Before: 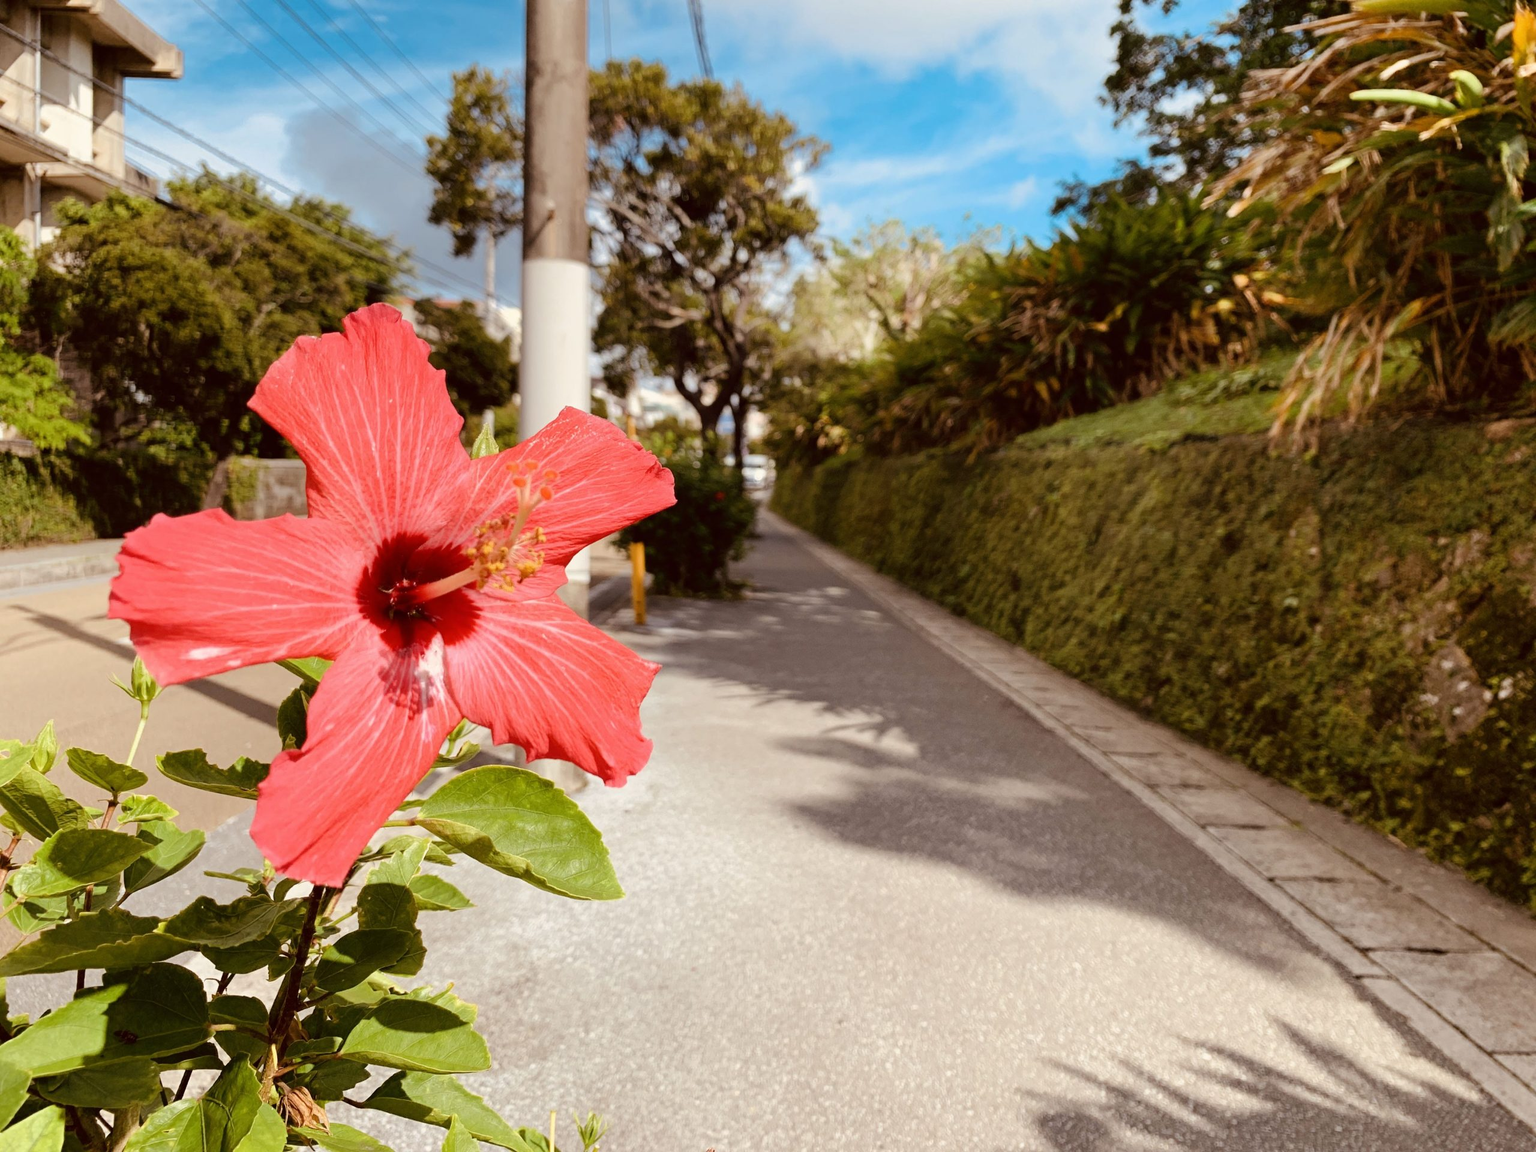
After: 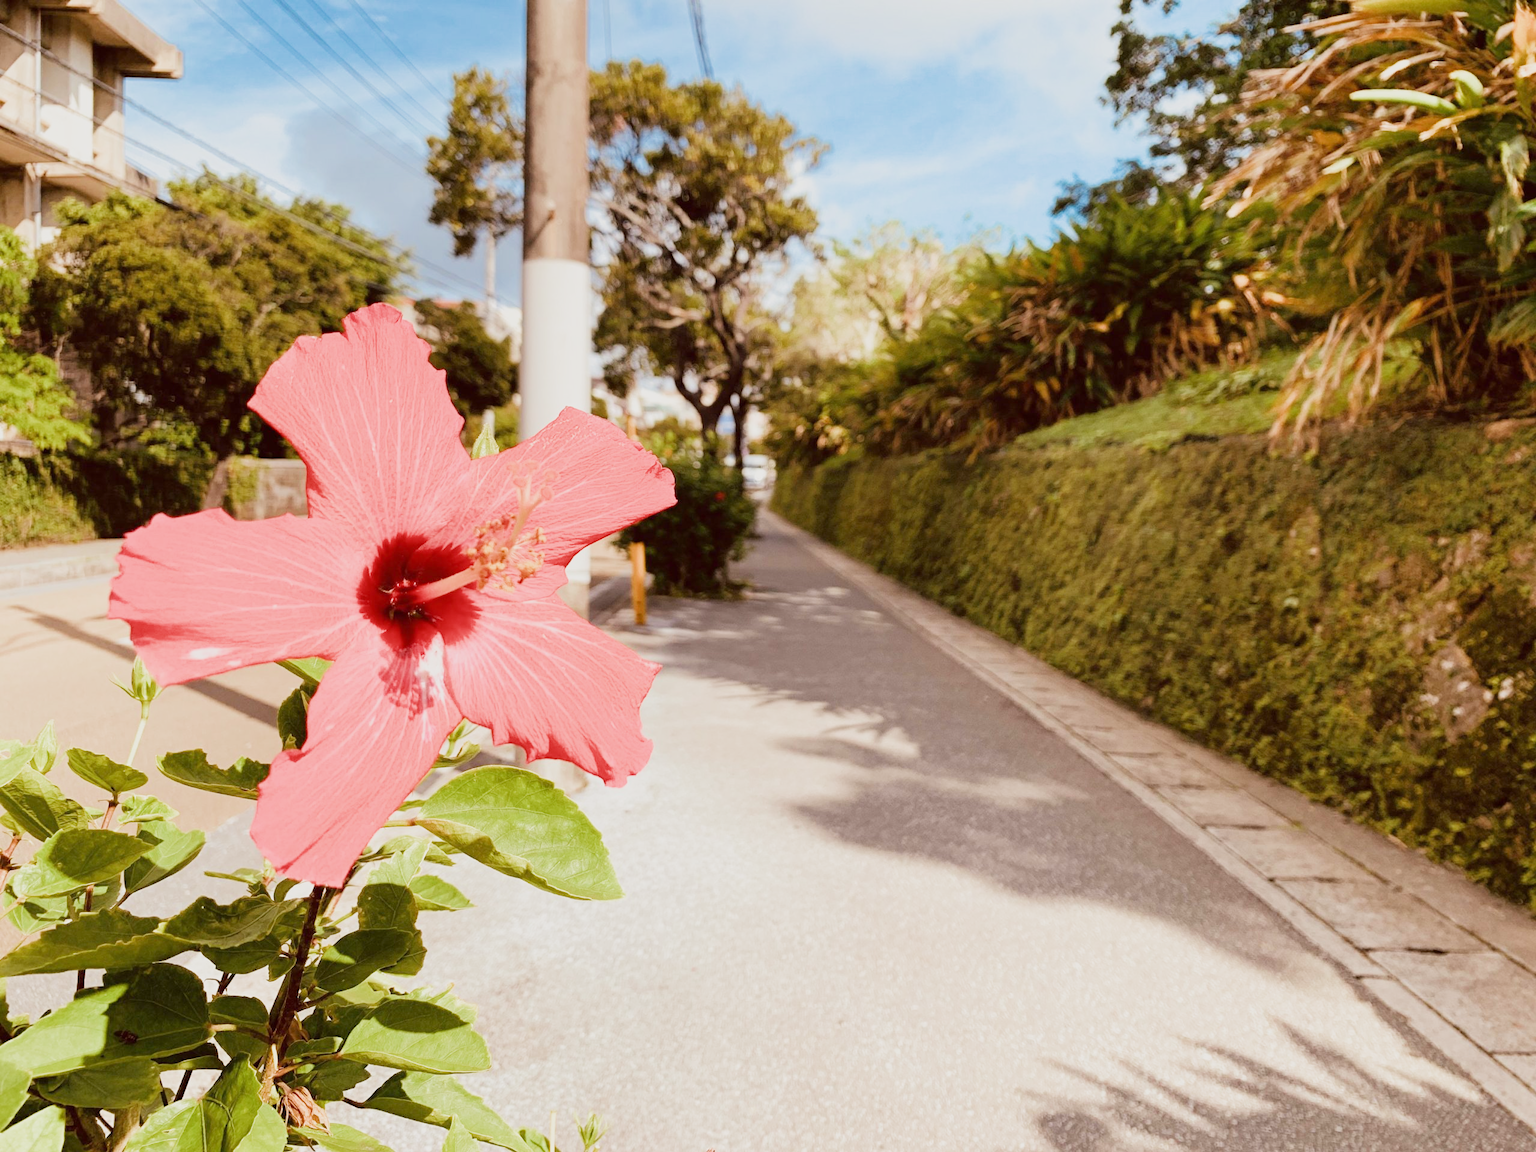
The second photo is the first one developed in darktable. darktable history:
exposure: exposure 1 EV, compensate highlight preservation false
filmic rgb: black relative exposure -13 EV, threshold 3 EV, target white luminance 85%, hardness 6.3, latitude 42.11%, contrast 0.858, shadows ↔ highlights balance 8.63%, color science v4 (2020), enable highlight reconstruction true
